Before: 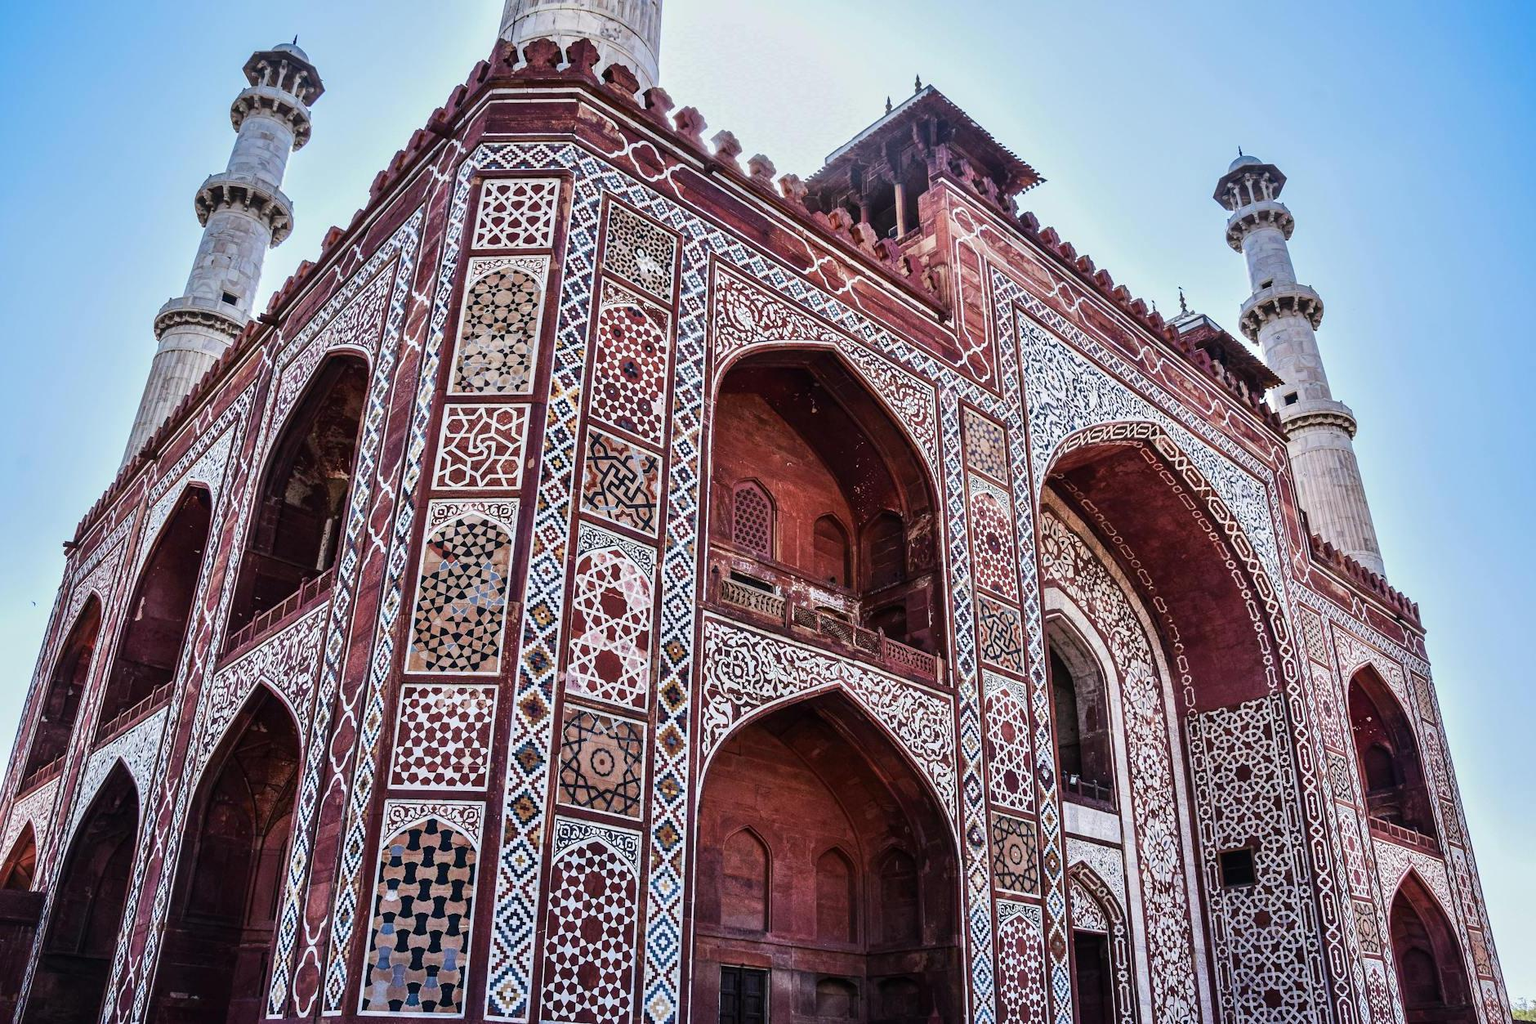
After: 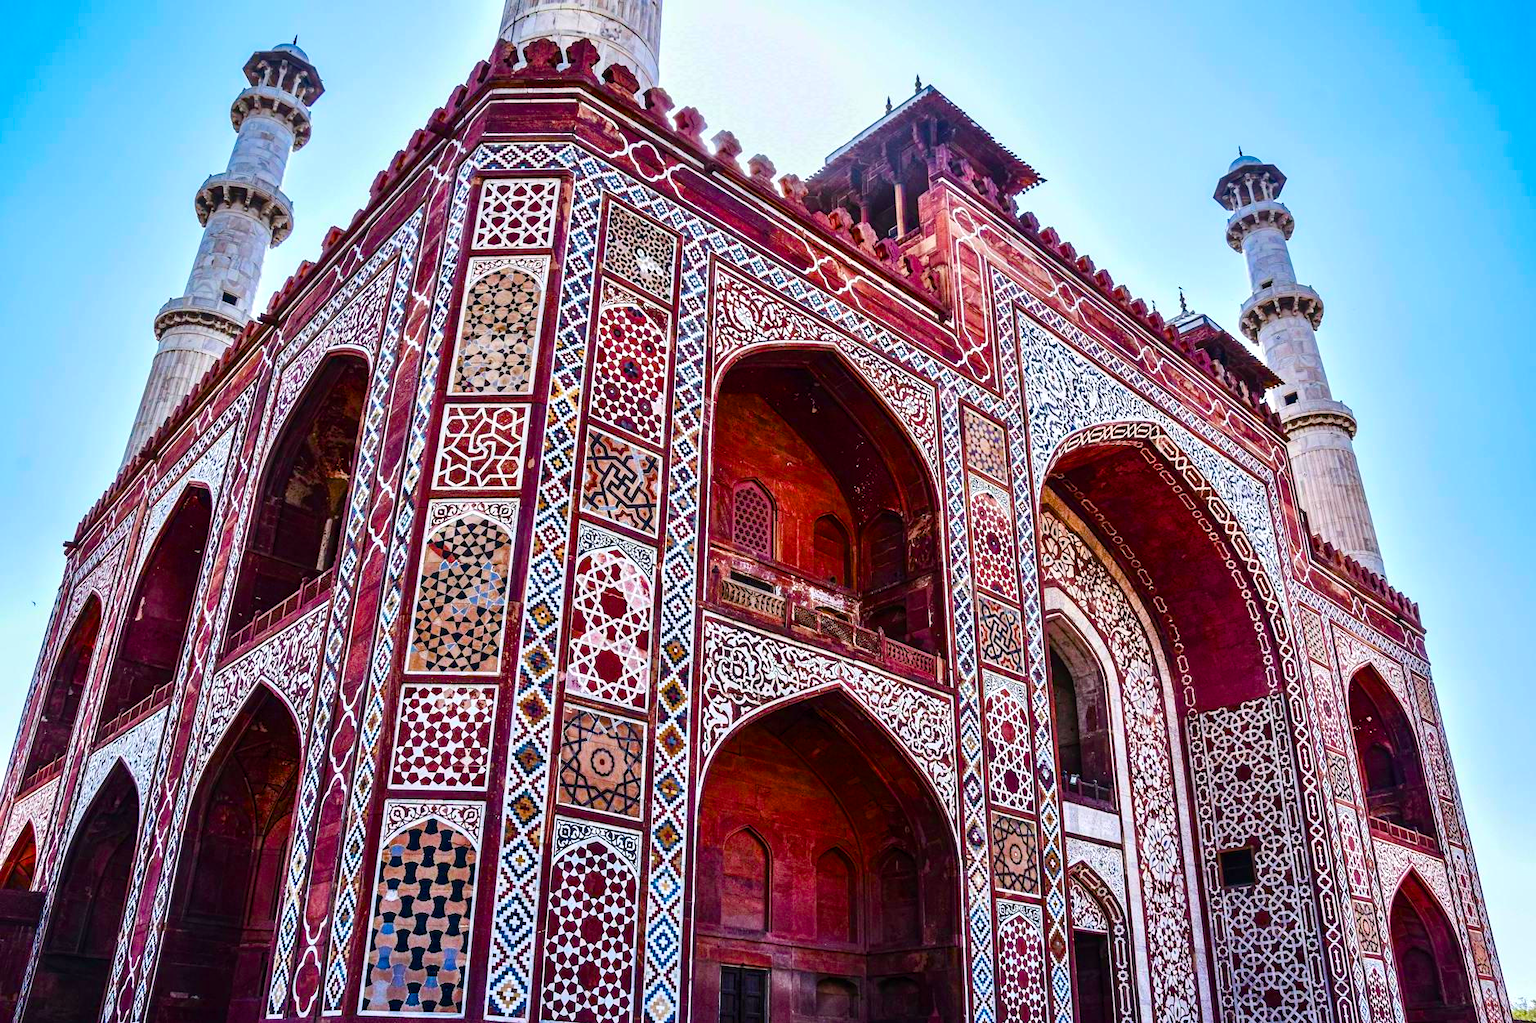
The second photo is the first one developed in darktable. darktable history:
color balance rgb: shadows lift › chroma 0.881%, shadows lift › hue 111.32°, highlights gain › luminance 17.551%, global offset › hue 170.03°, perceptual saturation grading › global saturation 35.004%, perceptual saturation grading › highlights -25.519%, perceptual saturation grading › shadows 50.239%, global vibrance 43.145%
